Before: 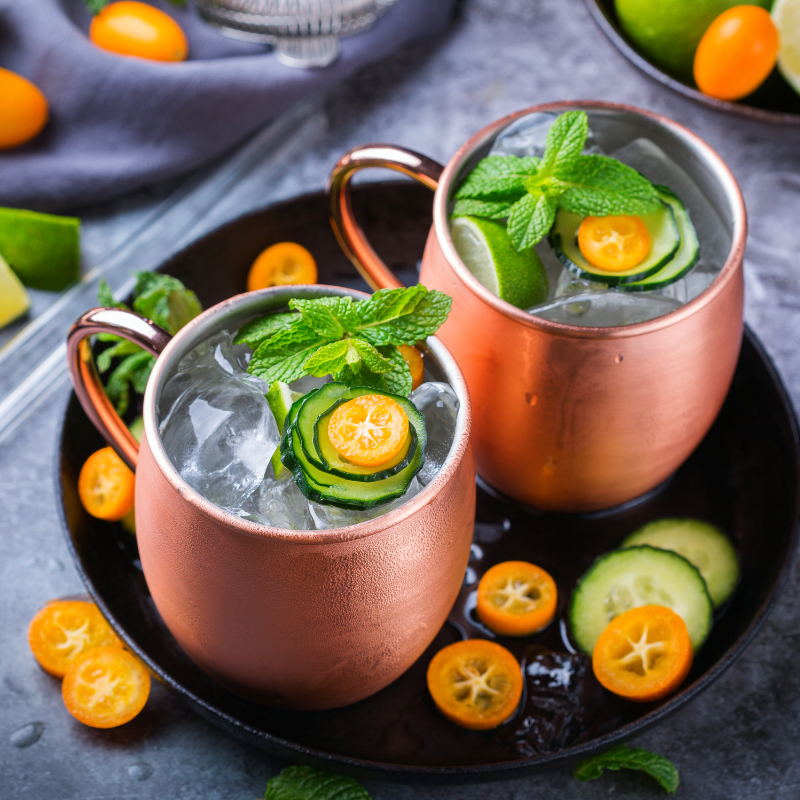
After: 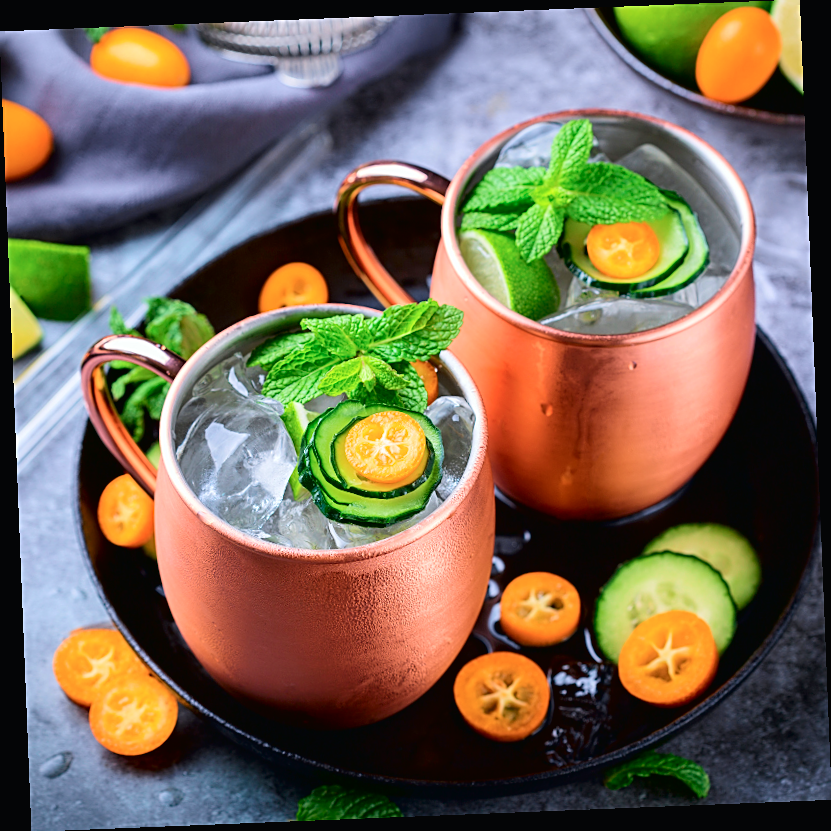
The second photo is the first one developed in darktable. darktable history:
tone curve: curves: ch0 [(0, 0.013) (0.054, 0.018) (0.205, 0.197) (0.289, 0.309) (0.382, 0.437) (0.475, 0.552) (0.666, 0.743) (0.791, 0.85) (1, 0.998)]; ch1 [(0, 0) (0.394, 0.338) (0.449, 0.404) (0.499, 0.498) (0.526, 0.528) (0.543, 0.564) (0.589, 0.633) (0.66, 0.687) (0.783, 0.804) (1, 1)]; ch2 [(0, 0) (0.304, 0.31) (0.403, 0.399) (0.441, 0.421) (0.474, 0.466) (0.498, 0.496) (0.524, 0.538) (0.555, 0.584) (0.633, 0.665) (0.7, 0.711) (1, 1)], color space Lab, independent channels, preserve colors none
exposure: compensate highlight preservation false
rotate and perspective: rotation -2.29°, automatic cropping off
sharpen: on, module defaults
